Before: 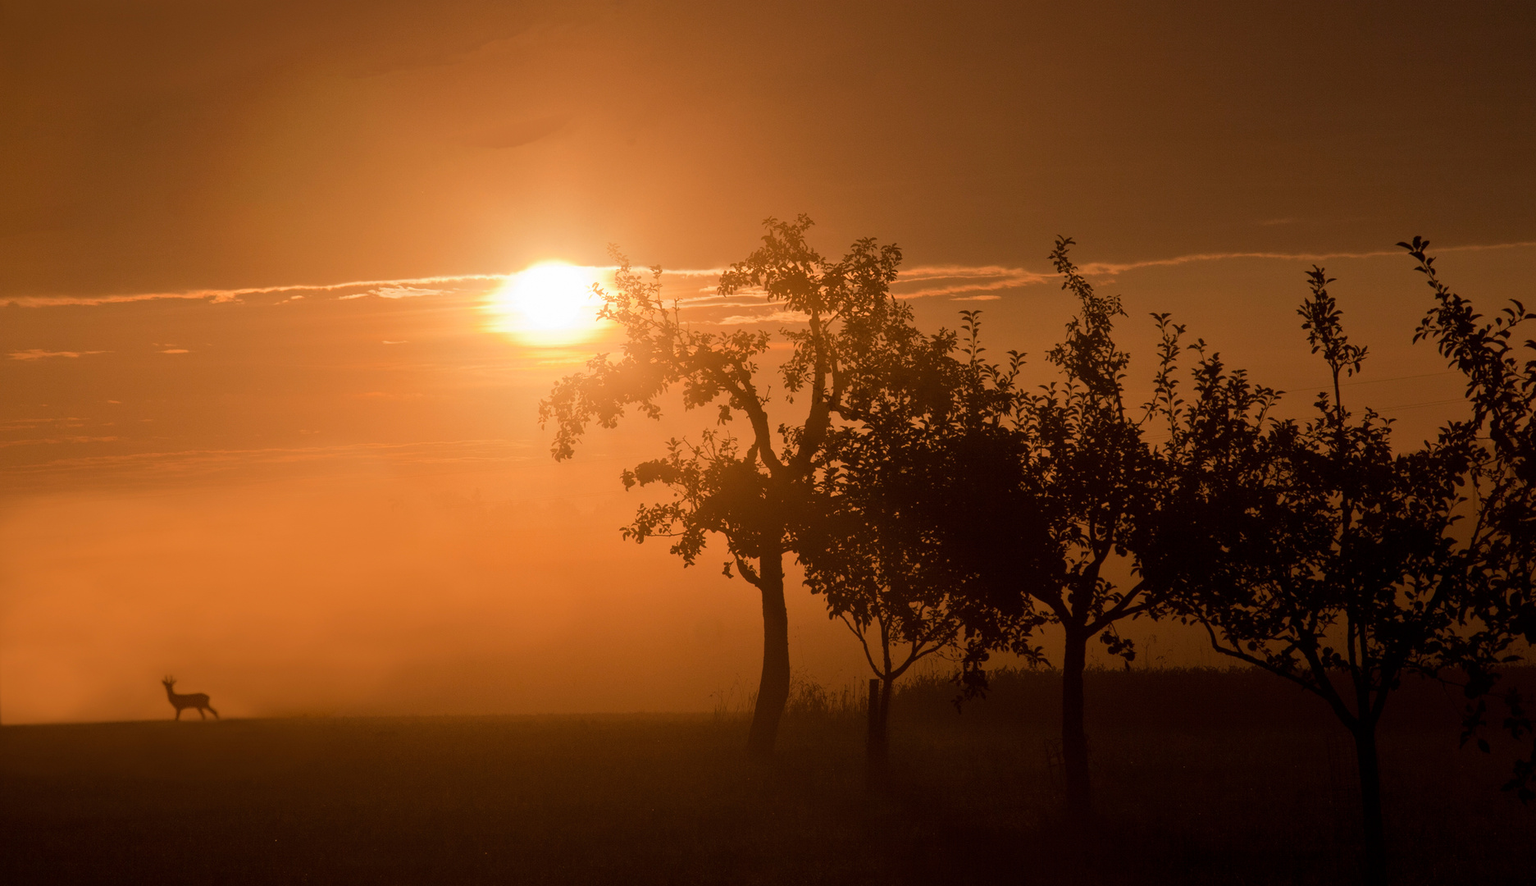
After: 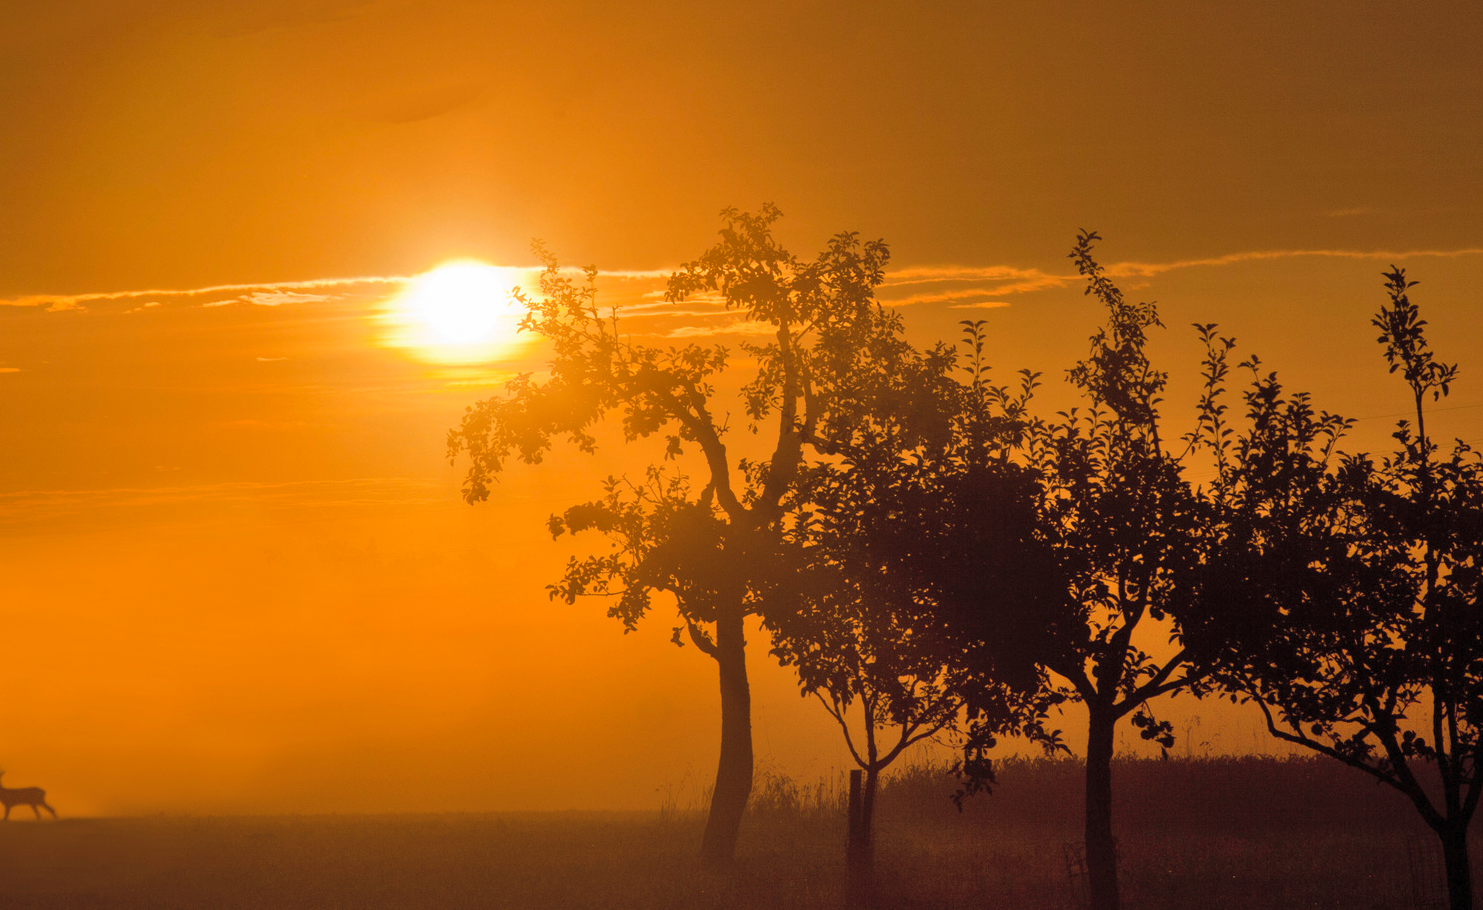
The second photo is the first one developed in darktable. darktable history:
shadows and highlights: highlights color adjustment 0%, low approximation 0.01, soften with gaussian
crop: left 11.225%, top 5.381%, right 9.565%, bottom 10.314%
color balance rgb: linear chroma grading › global chroma 33.4%
contrast brightness saturation: brightness 0.13
